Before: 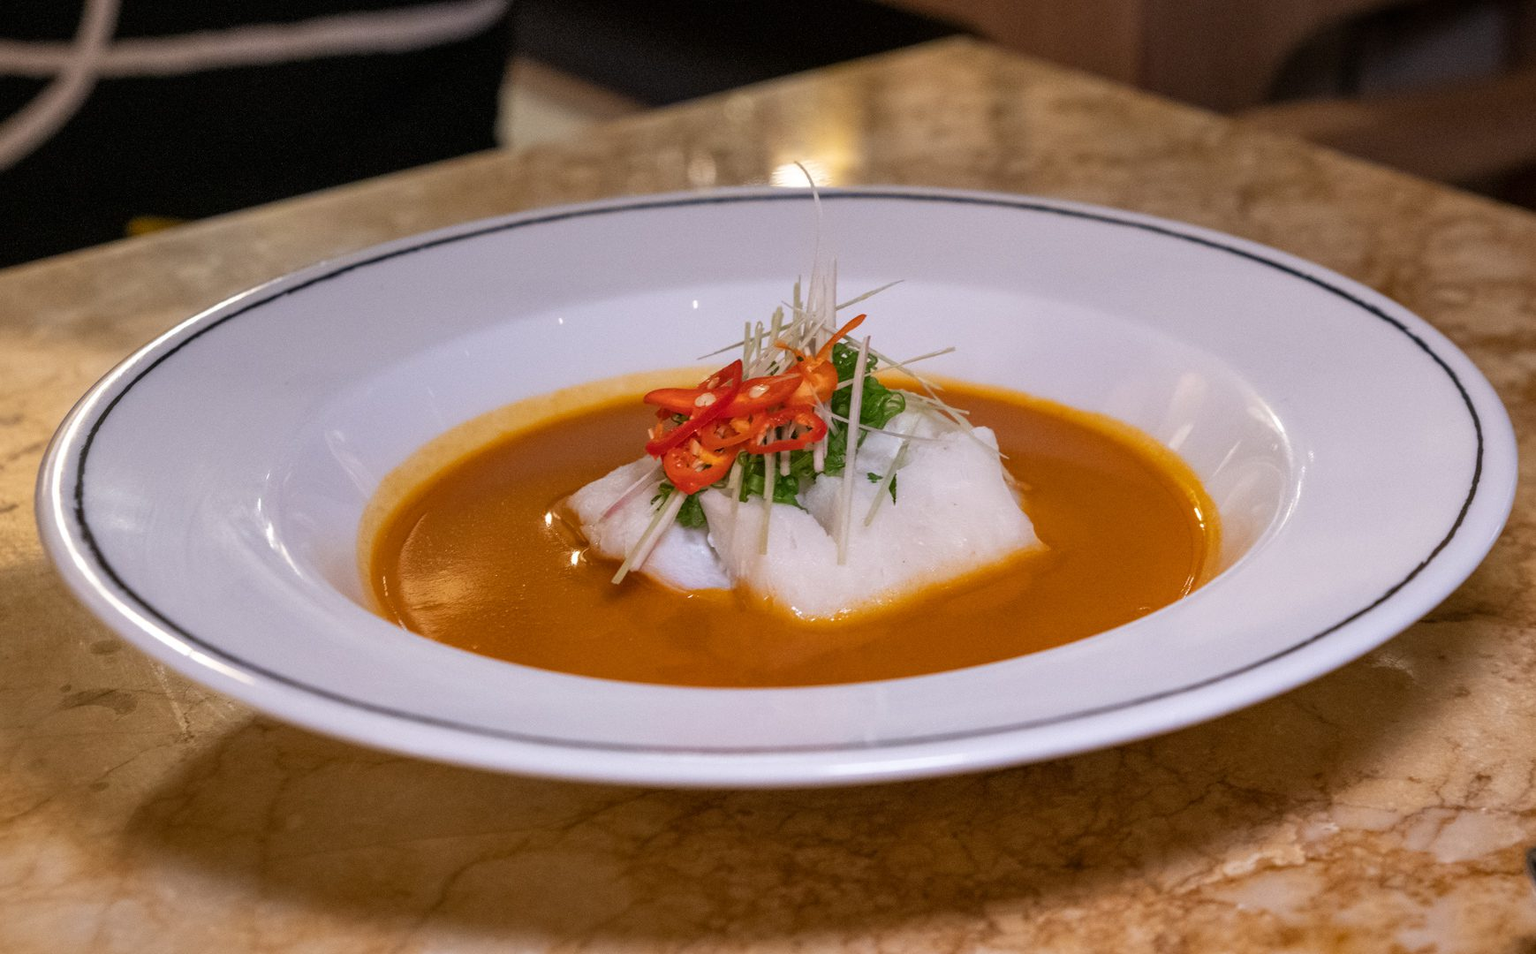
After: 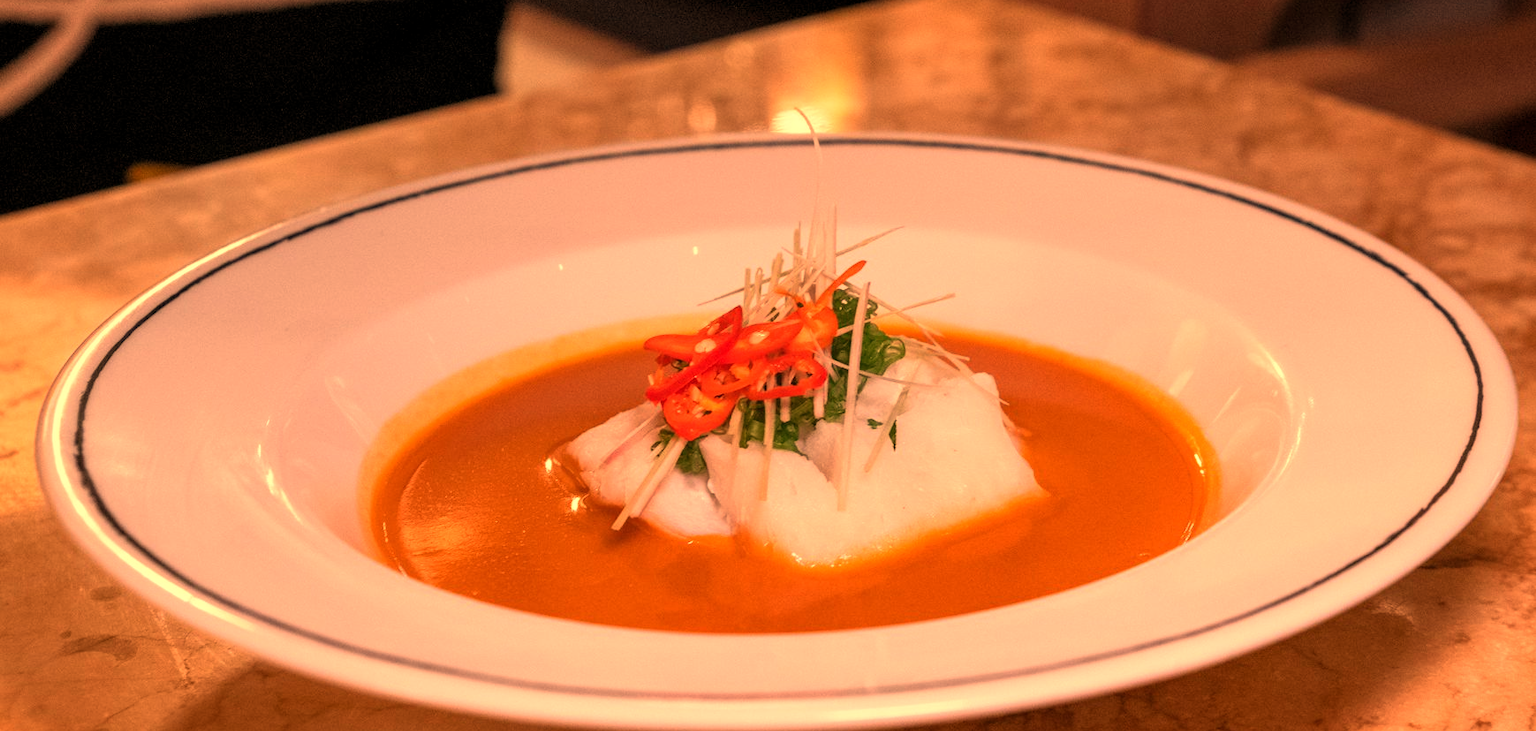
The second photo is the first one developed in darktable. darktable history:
crop: top 5.667%, bottom 17.637%
white balance: red 1.467, blue 0.684
levels: levels [0.016, 0.5, 0.996]
